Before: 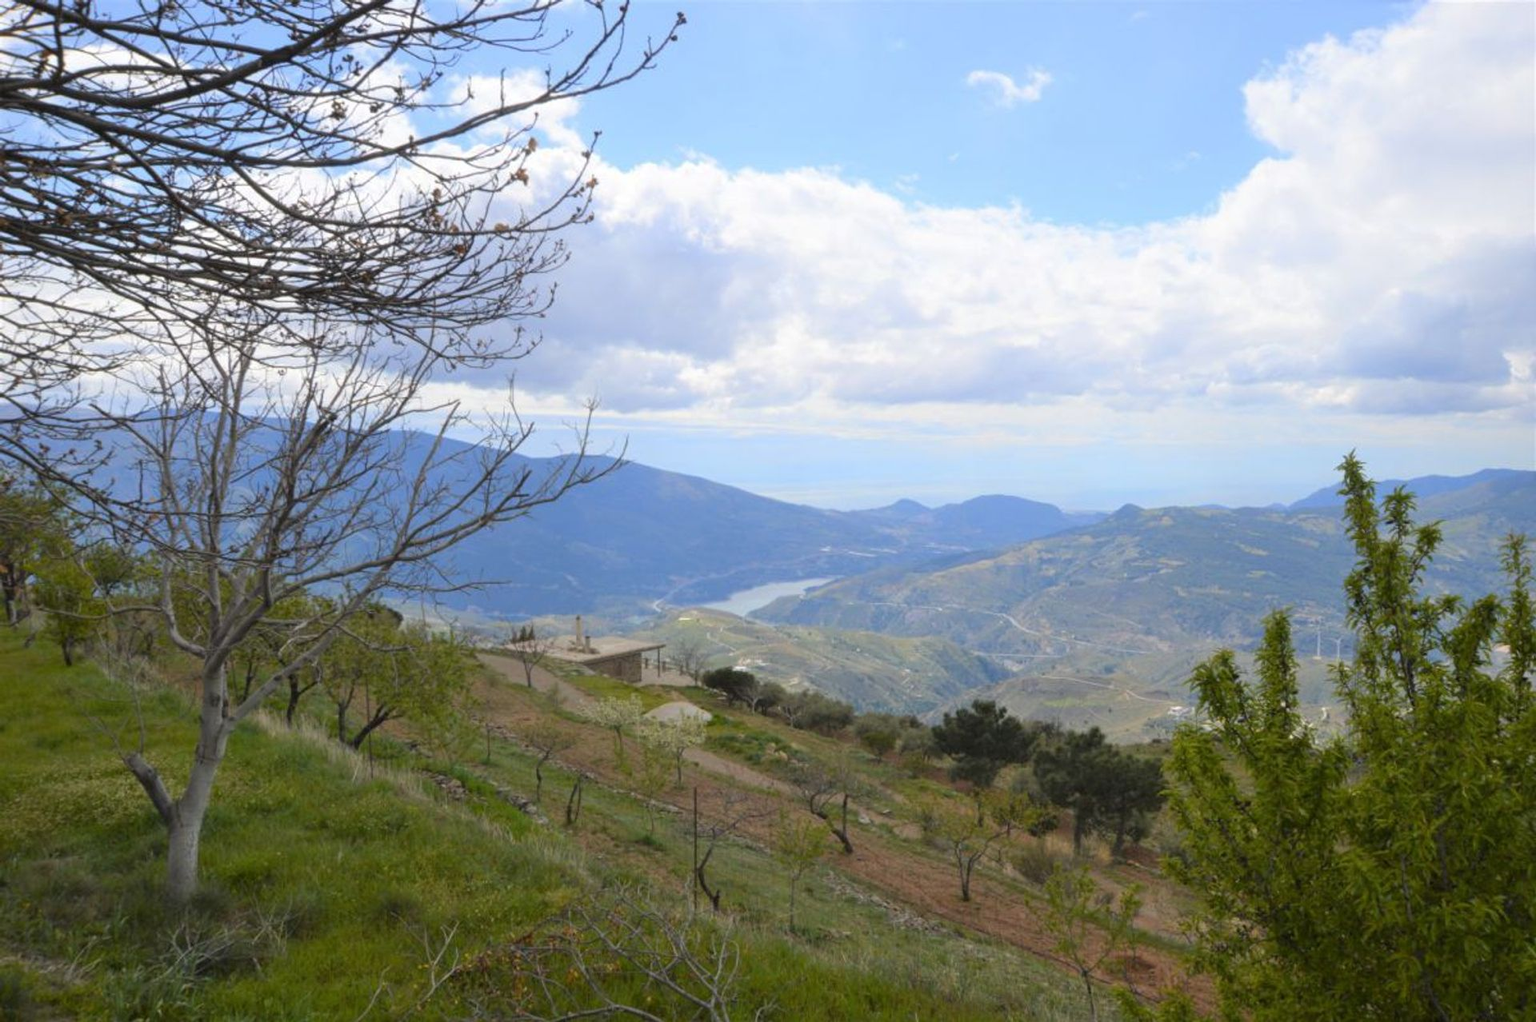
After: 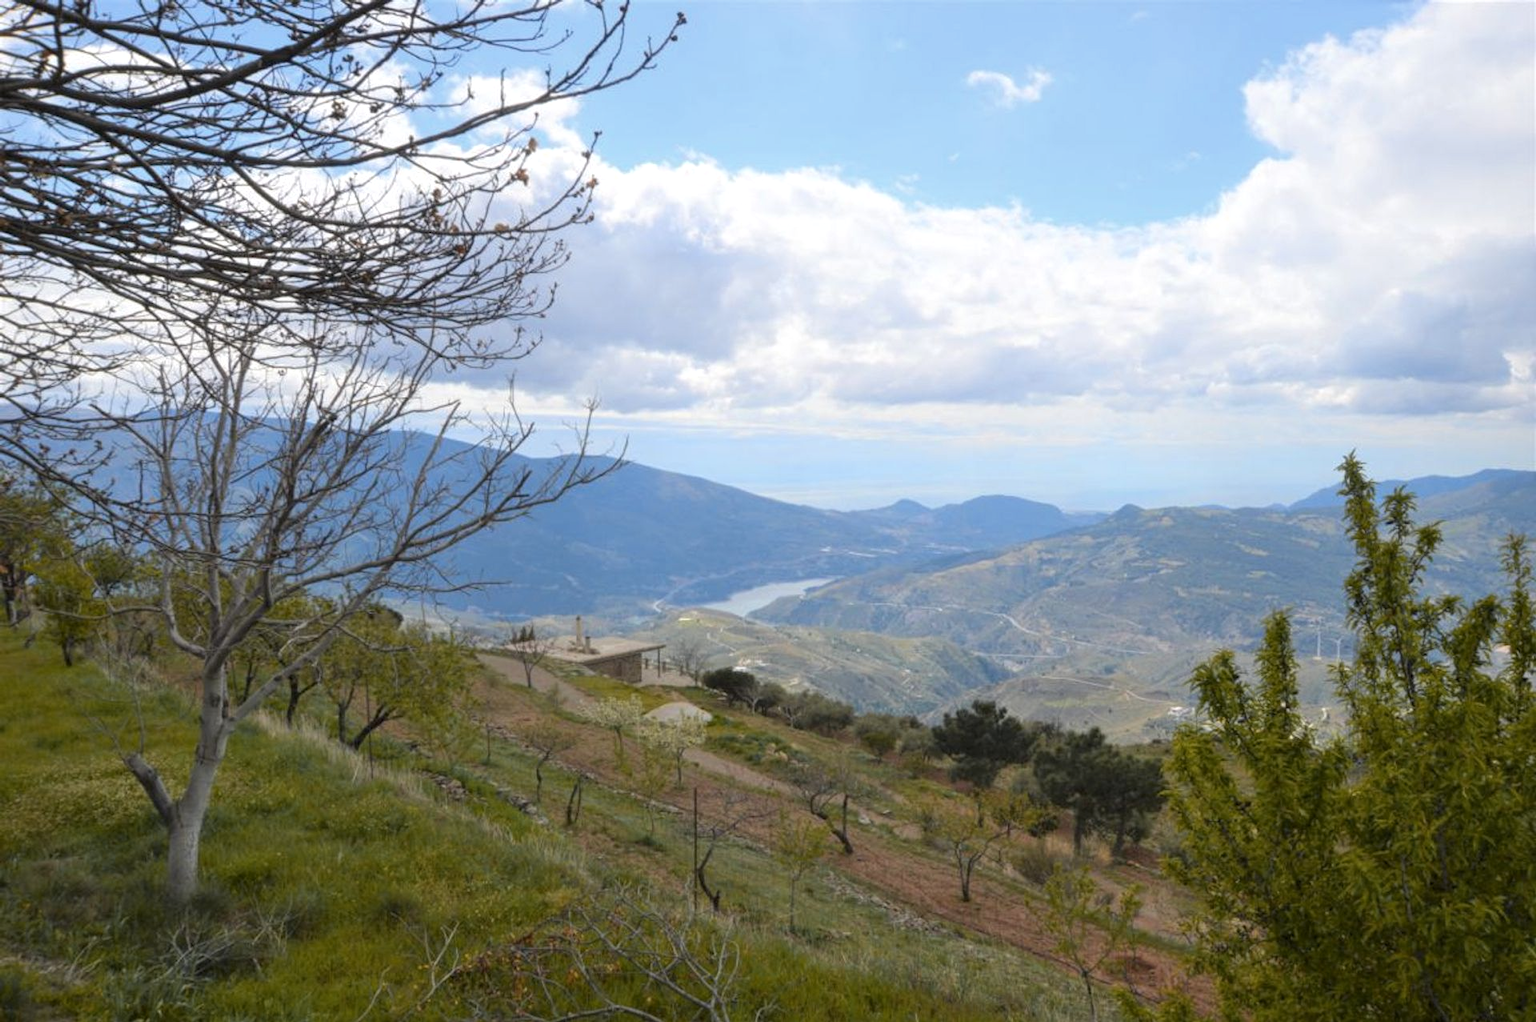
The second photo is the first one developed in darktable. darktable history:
color zones: curves: ch1 [(0.29, 0.492) (0.373, 0.185) (0.509, 0.481)]; ch2 [(0.25, 0.462) (0.749, 0.457)]
local contrast: highlights 105%, shadows 101%, detail 120%, midtone range 0.2
